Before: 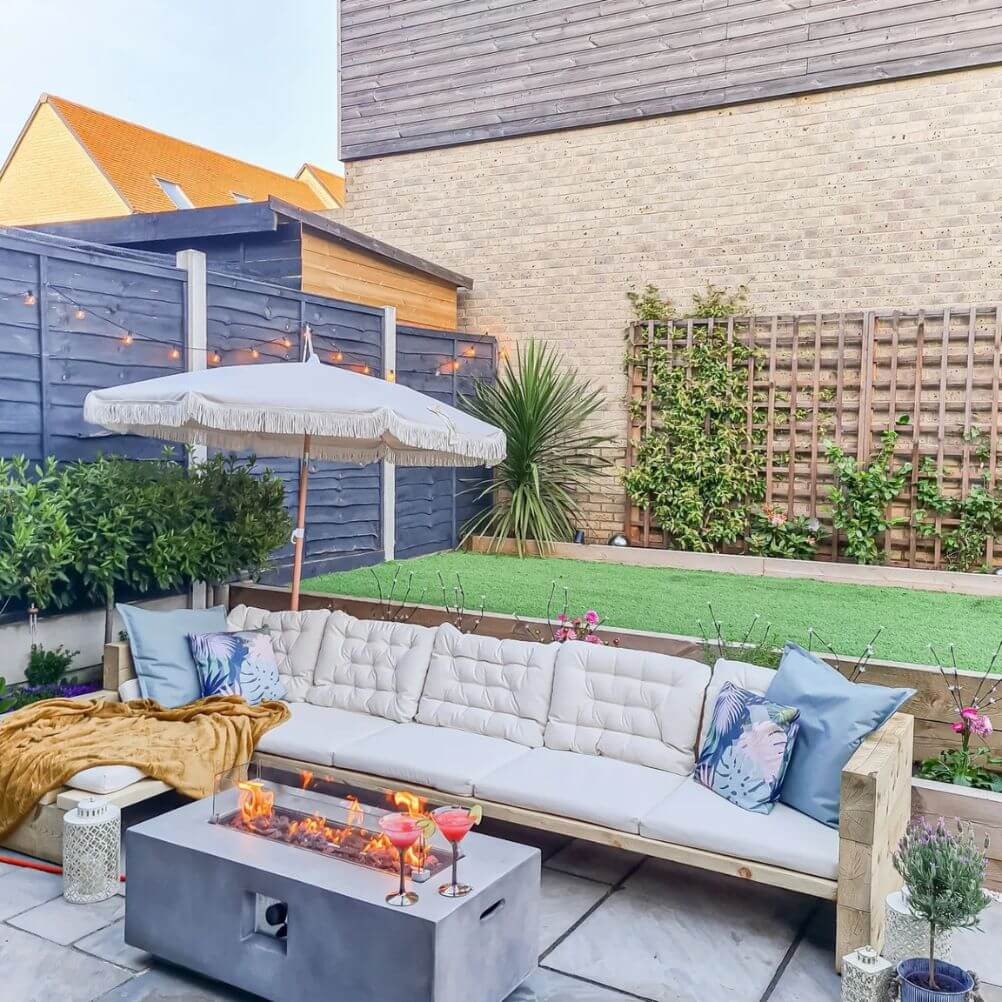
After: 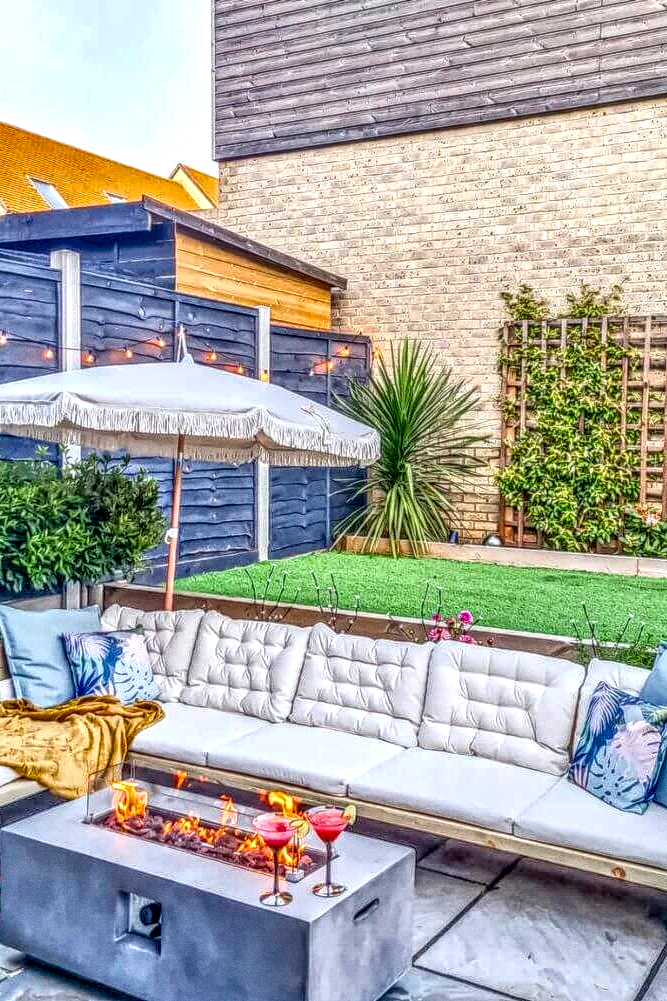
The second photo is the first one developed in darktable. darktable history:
white balance: emerald 1
color balance rgb: perceptual saturation grading › global saturation 30%, global vibrance 20%
local contrast: highlights 0%, shadows 0%, detail 300%, midtone range 0.3
crop and rotate: left 12.648%, right 20.685%
grain: coarseness 0.47 ISO
tone equalizer: -7 EV 0.15 EV, -6 EV 0.6 EV, -5 EV 1.15 EV, -4 EV 1.33 EV, -3 EV 1.15 EV, -2 EV 0.6 EV, -1 EV 0.15 EV, mask exposure compensation -0.5 EV
